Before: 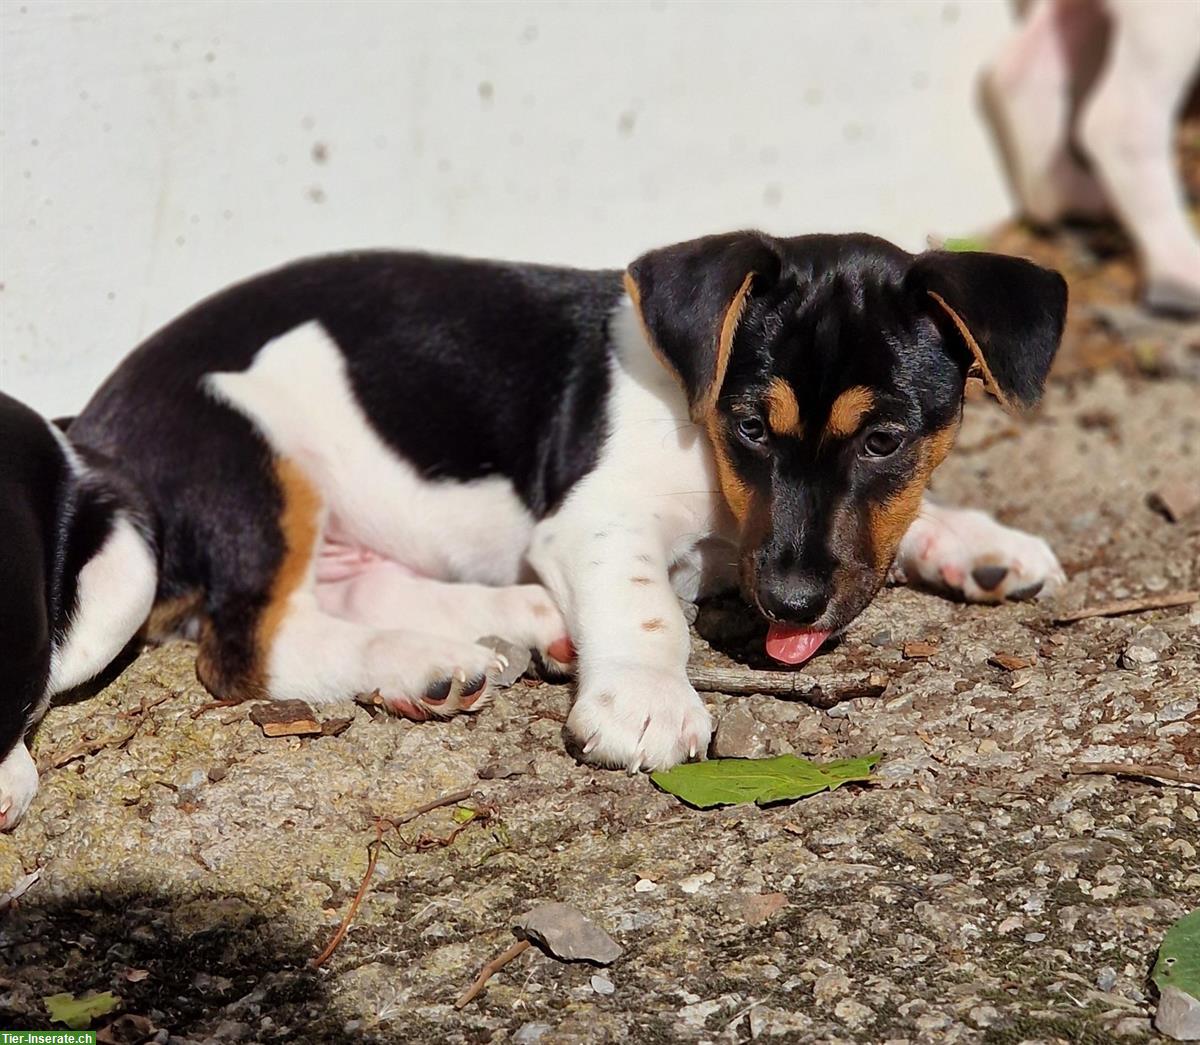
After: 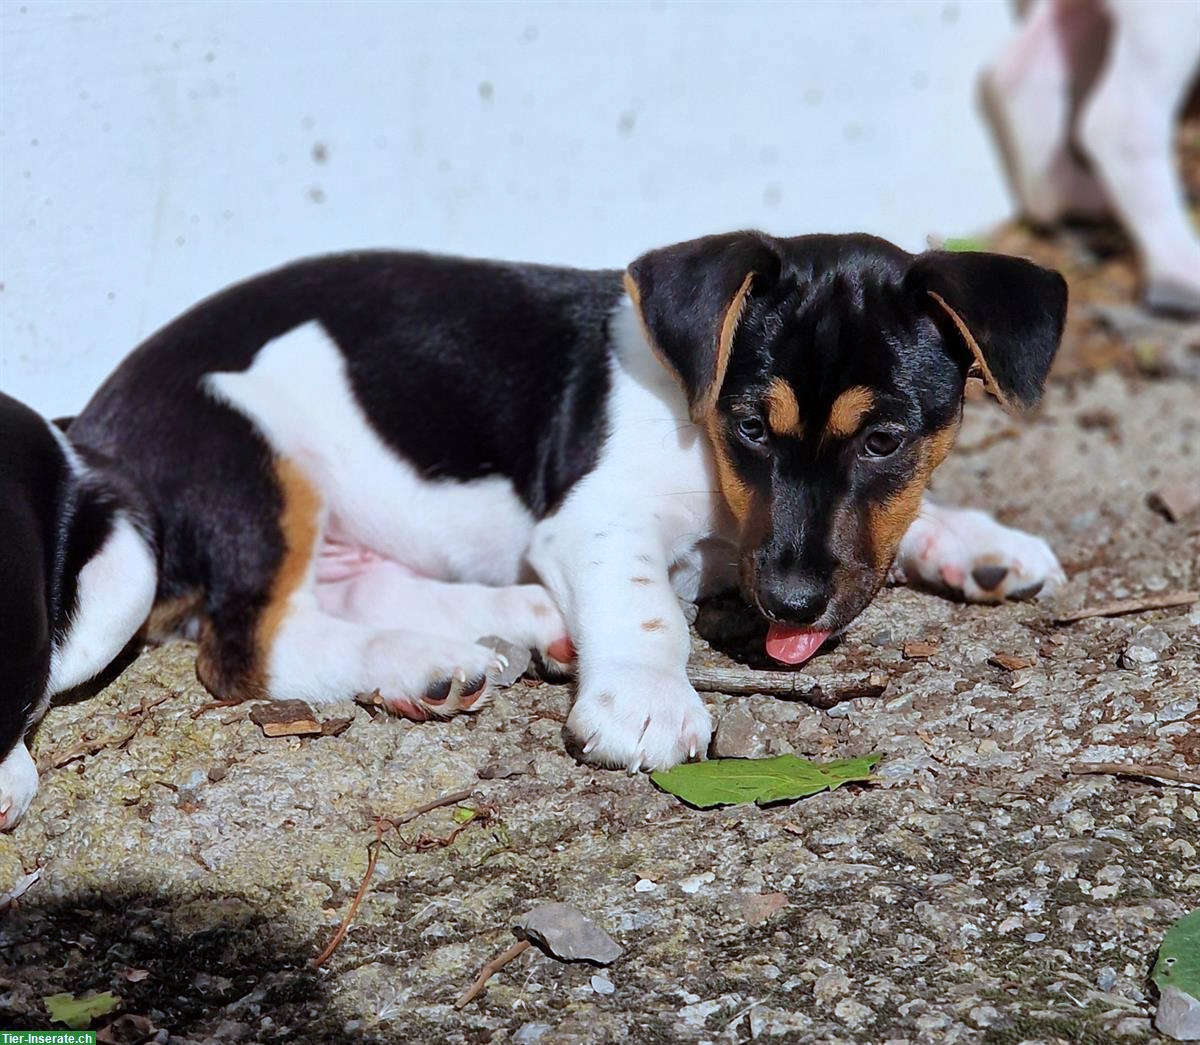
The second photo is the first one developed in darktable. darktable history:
color calibration: x 0.38, y 0.39, temperature 4076.74 K
